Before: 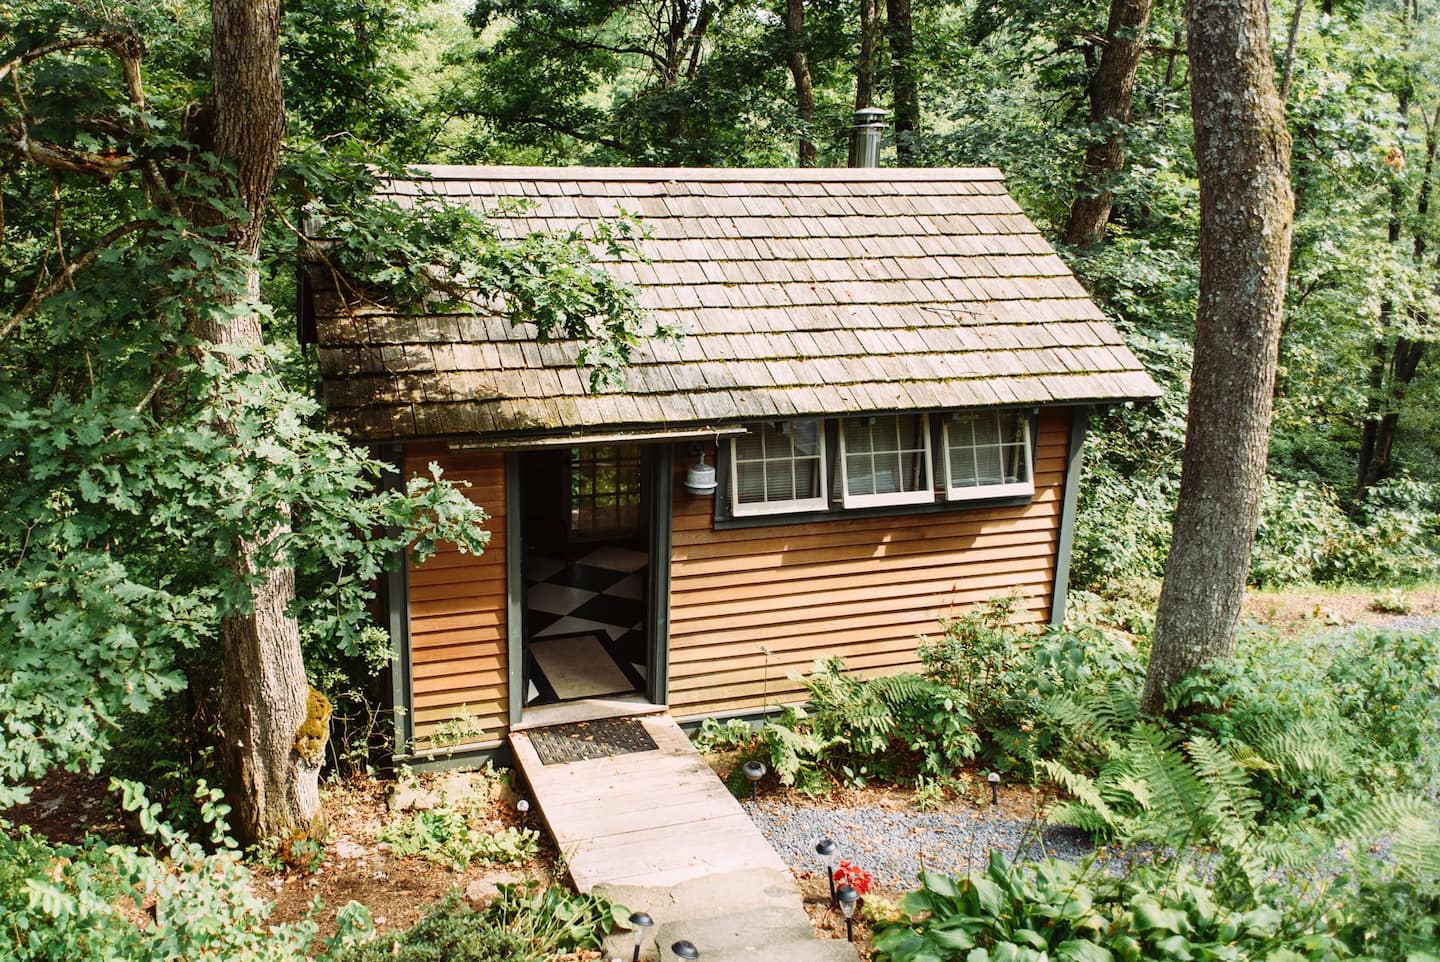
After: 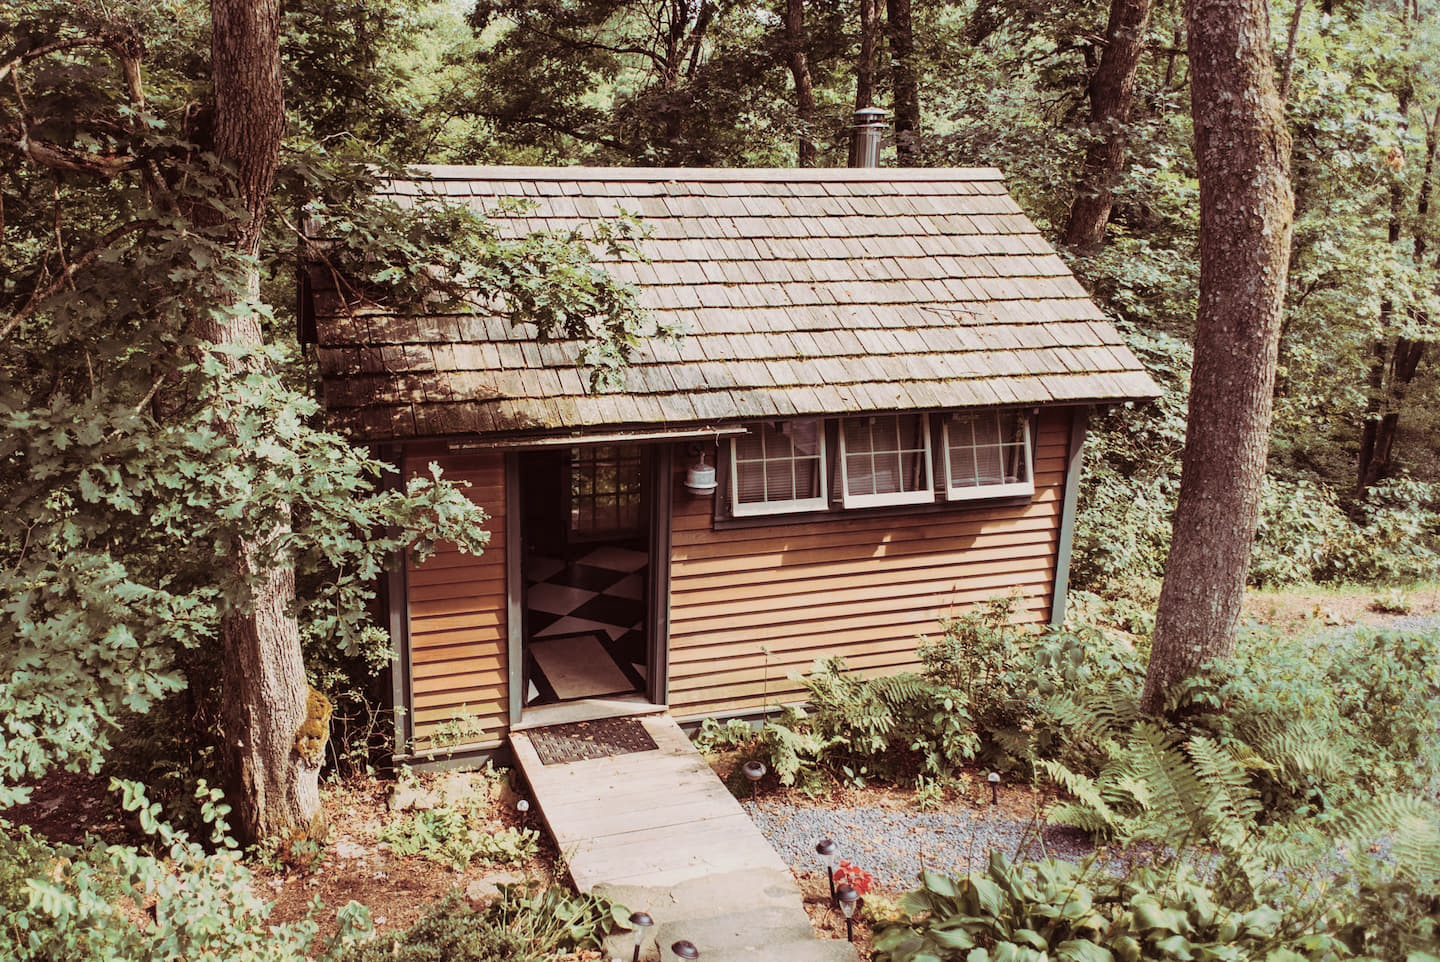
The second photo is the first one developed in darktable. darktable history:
split-toning: on, module defaults
color balance: contrast -15%
